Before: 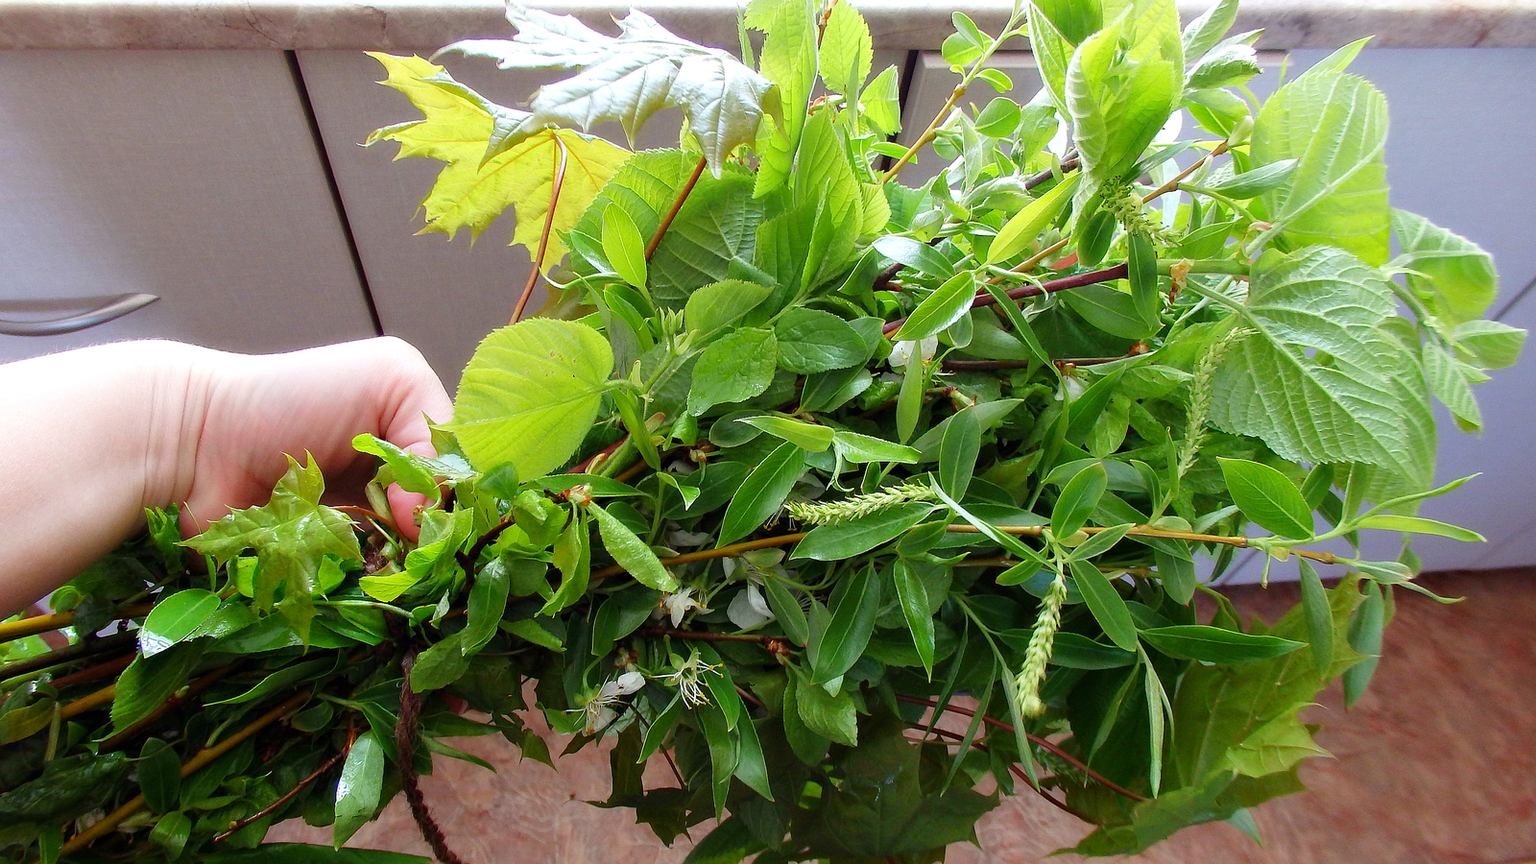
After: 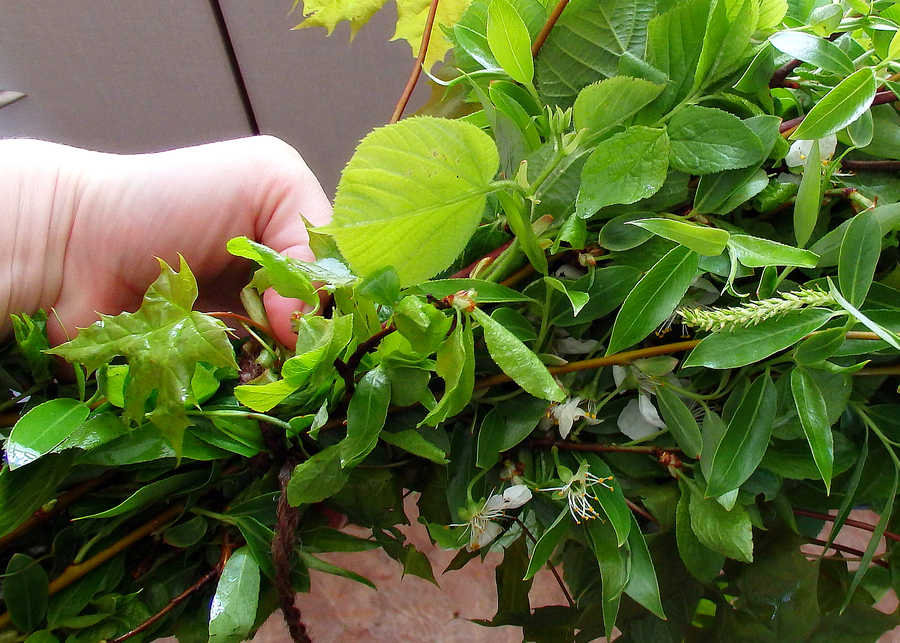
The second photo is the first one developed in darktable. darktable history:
tone equalizer: mask exposure compensation -0.494 EV
crop: left 8.796%, top 23.973%, right 34.899%, bottom 4.505%
